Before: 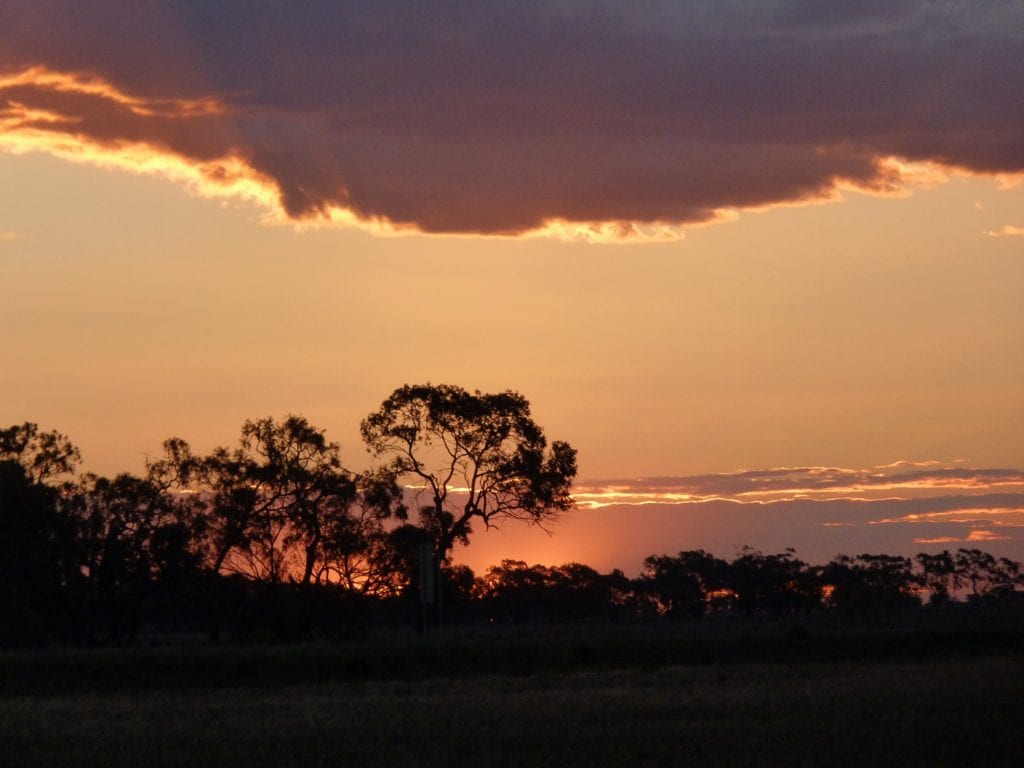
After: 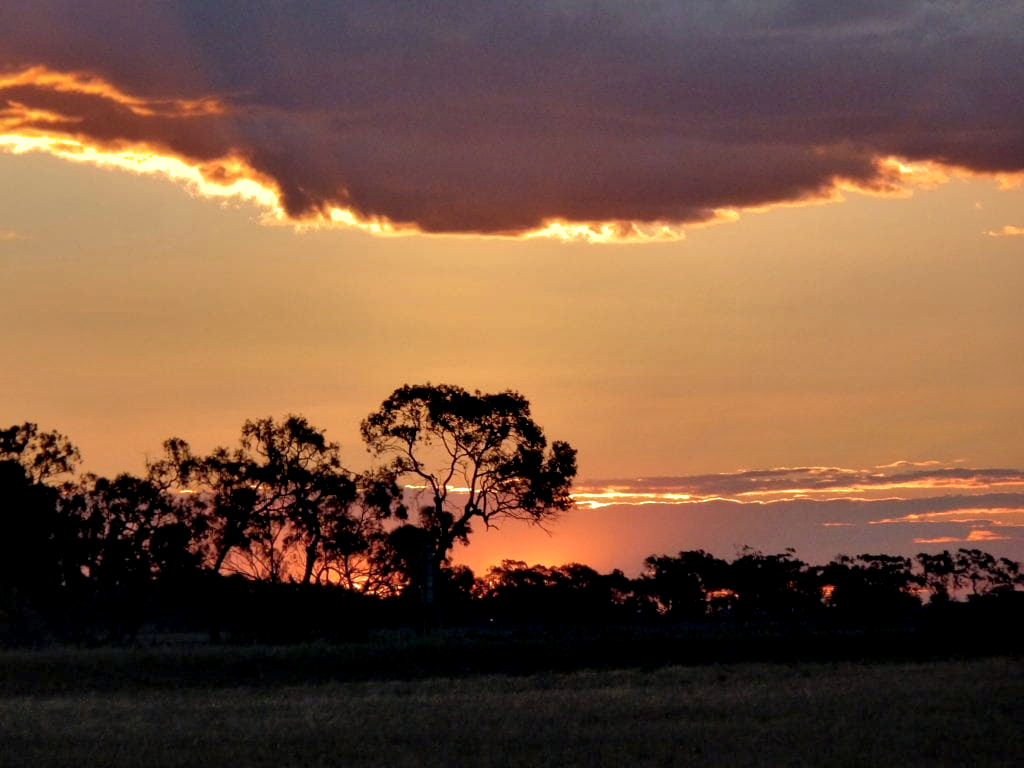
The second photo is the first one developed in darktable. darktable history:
shadows and highlights: shadows 39.61, highlights -60.09
contrast equalizer: octaves 7, y [[0.6 ×6], [0.55 ×6], [0 ×6], [0 ×6], [0 ×6]]
